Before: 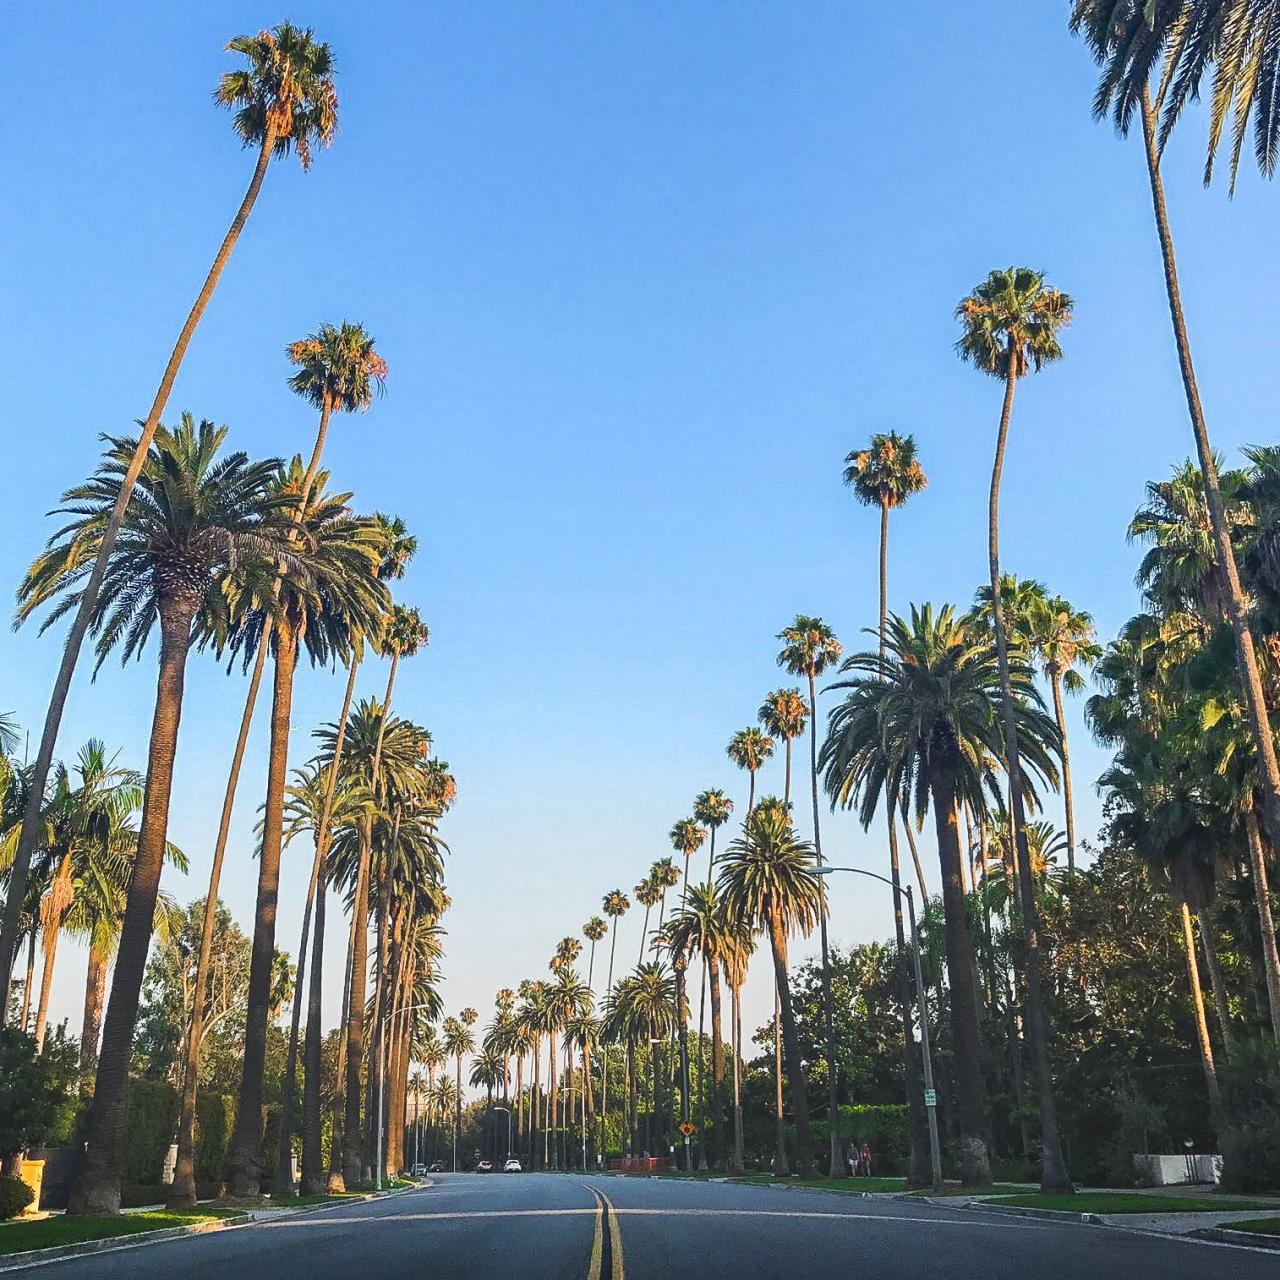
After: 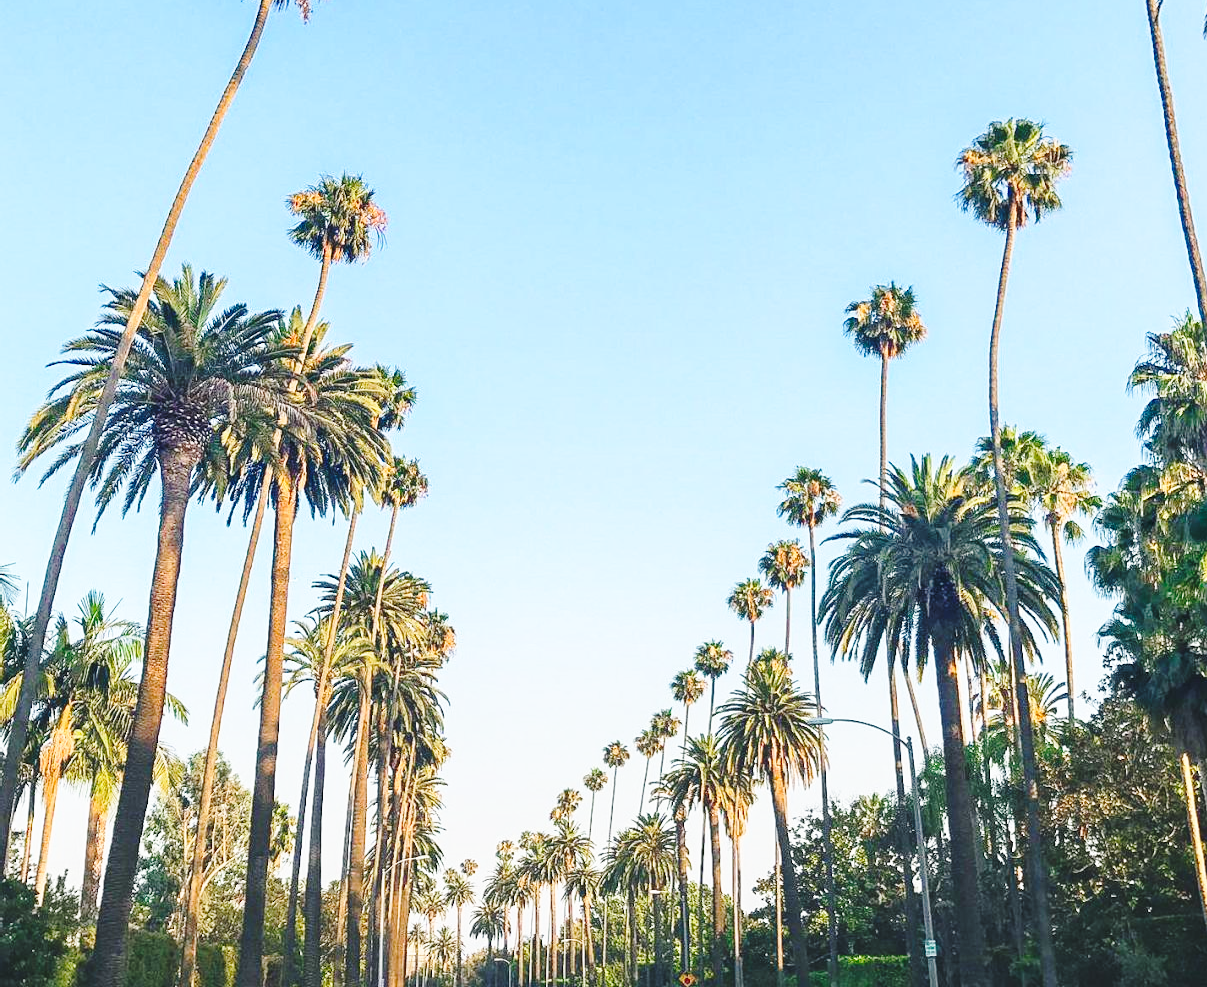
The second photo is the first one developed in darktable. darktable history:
base curve: curves: ch0 [(0, 0) (0.032, 0.037) (0.105, 0.228) (0.435, 0.76) (0.856, 0.983) (1, 1)], preserve colors none
crop and rotate: angle 0.03°, top 11.643%, right 5.651%, bottom 11.189%
color balance: mode lift, gamma, gain (sRGB), lift [1, 1, 1.022, 1.026]
